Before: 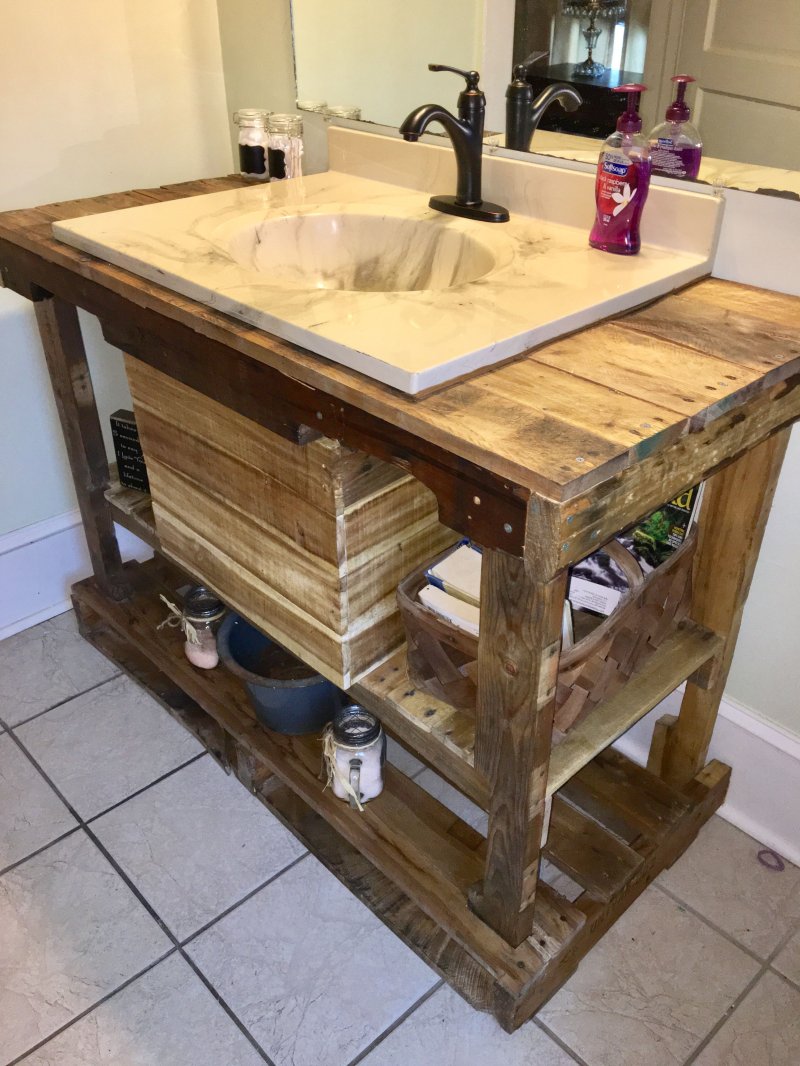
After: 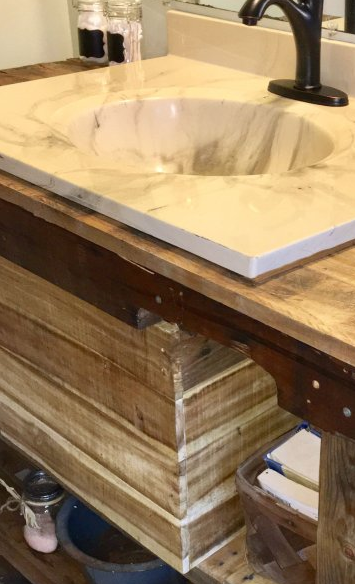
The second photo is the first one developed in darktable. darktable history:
color correction: highlights a* 0.064, highlights b* -0.483
exposure: compensate highlight preservation false
crop: left 20.209%, top 10.888%, right 35.373%, bottom 34.303%
